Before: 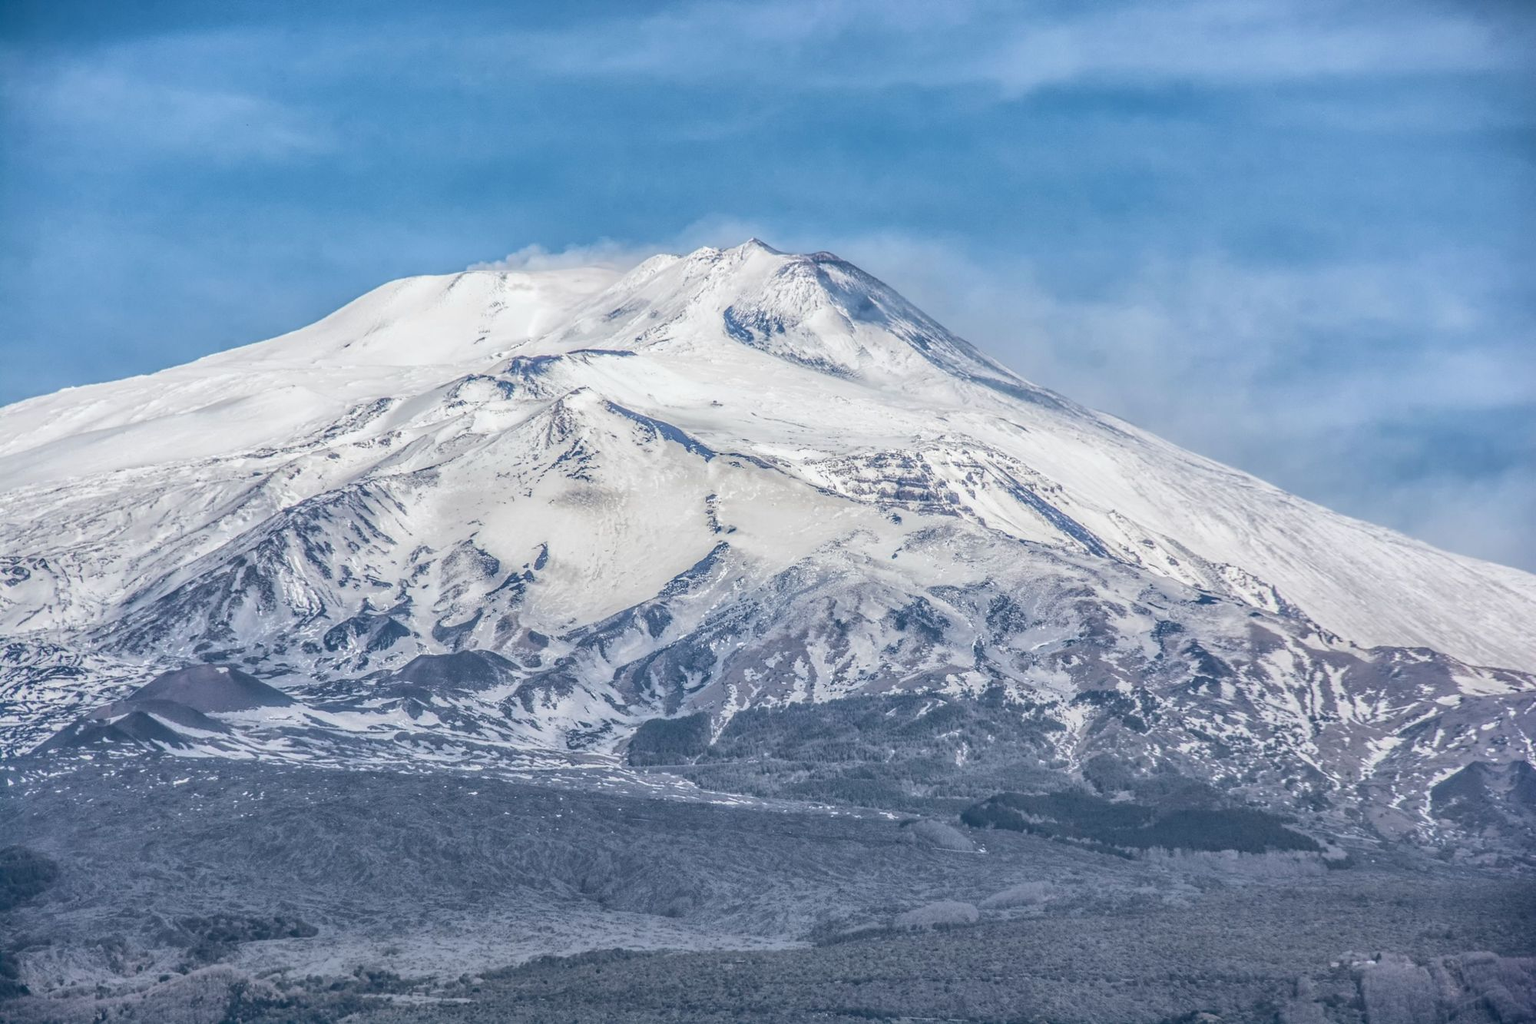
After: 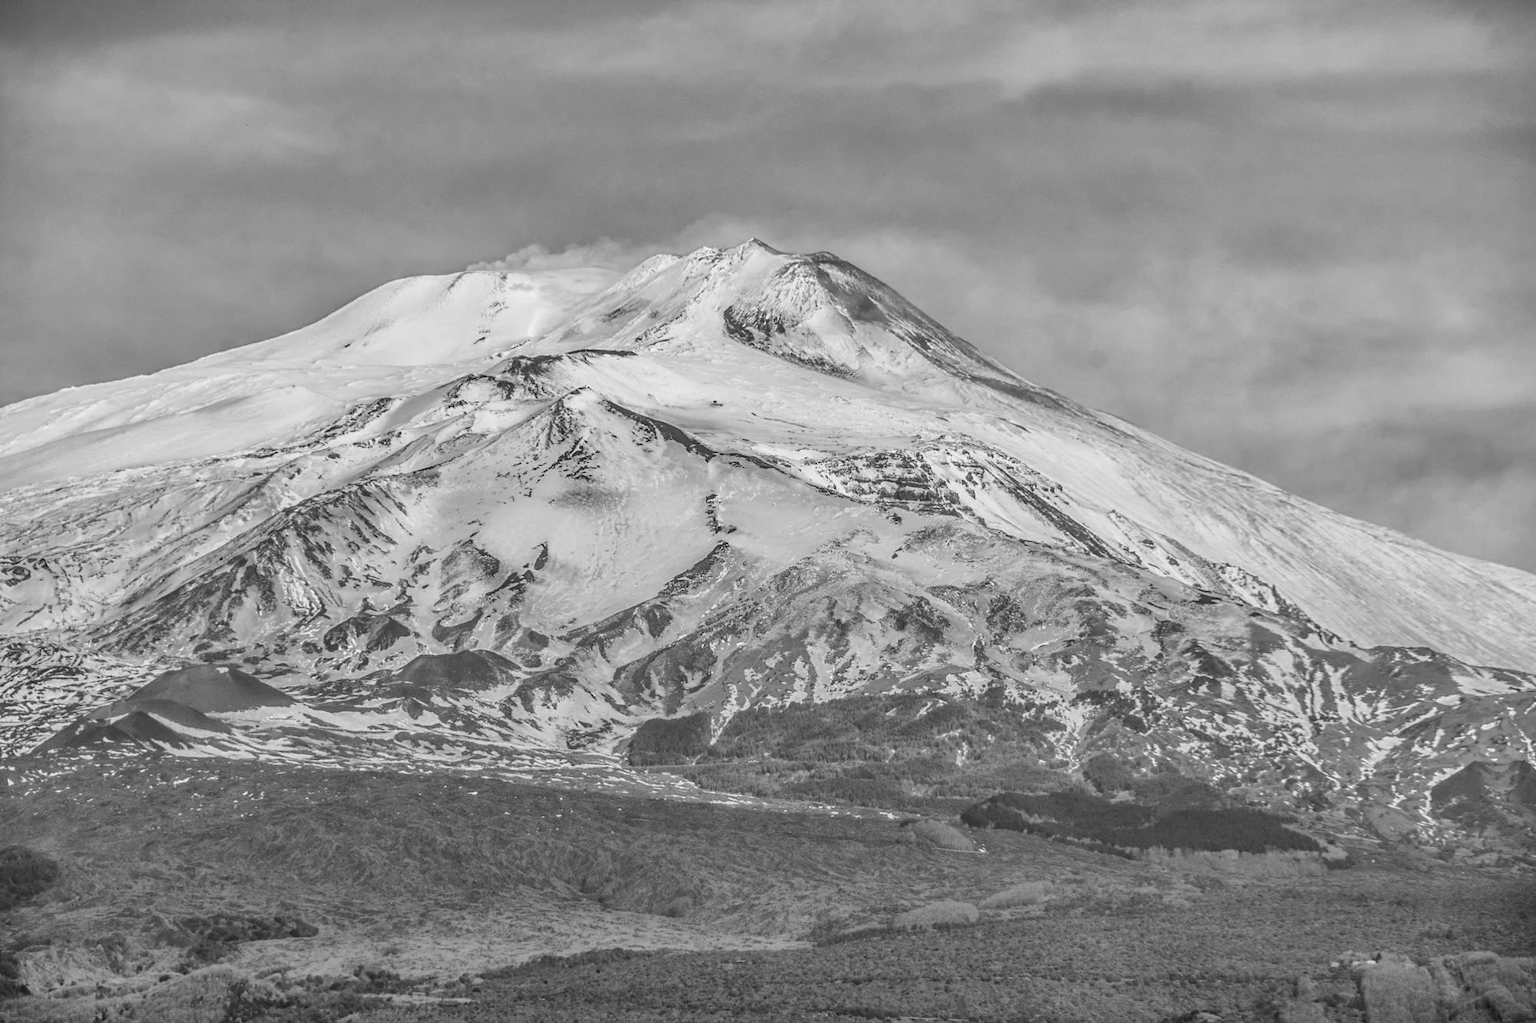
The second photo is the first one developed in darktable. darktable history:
color zones: curves: ch0 [(0.002, 0.593) (0.143, 0.417) (0.285, 0.541) (0.455, 0.289) (0.608, 0.327) (0.727, 0.283) (0.869, 0.571) (1, 0.603)]; ch1 [(0, 0) (0.143, 0) (0.286, 0) (0.429, 0) (0.571, 0) (0.714, 0) (0.857, 0)]
shadows and highlights: soften with gaussian
exposure: black level correction 0.01, exposure 0.017 EV, compensate exposure bias true, compensate highlight preservation false
color correction: highlights a* 9.08, highlights b* 8.96, shadows a* 39.52, shadows b* 39.68, saturation 0.791
